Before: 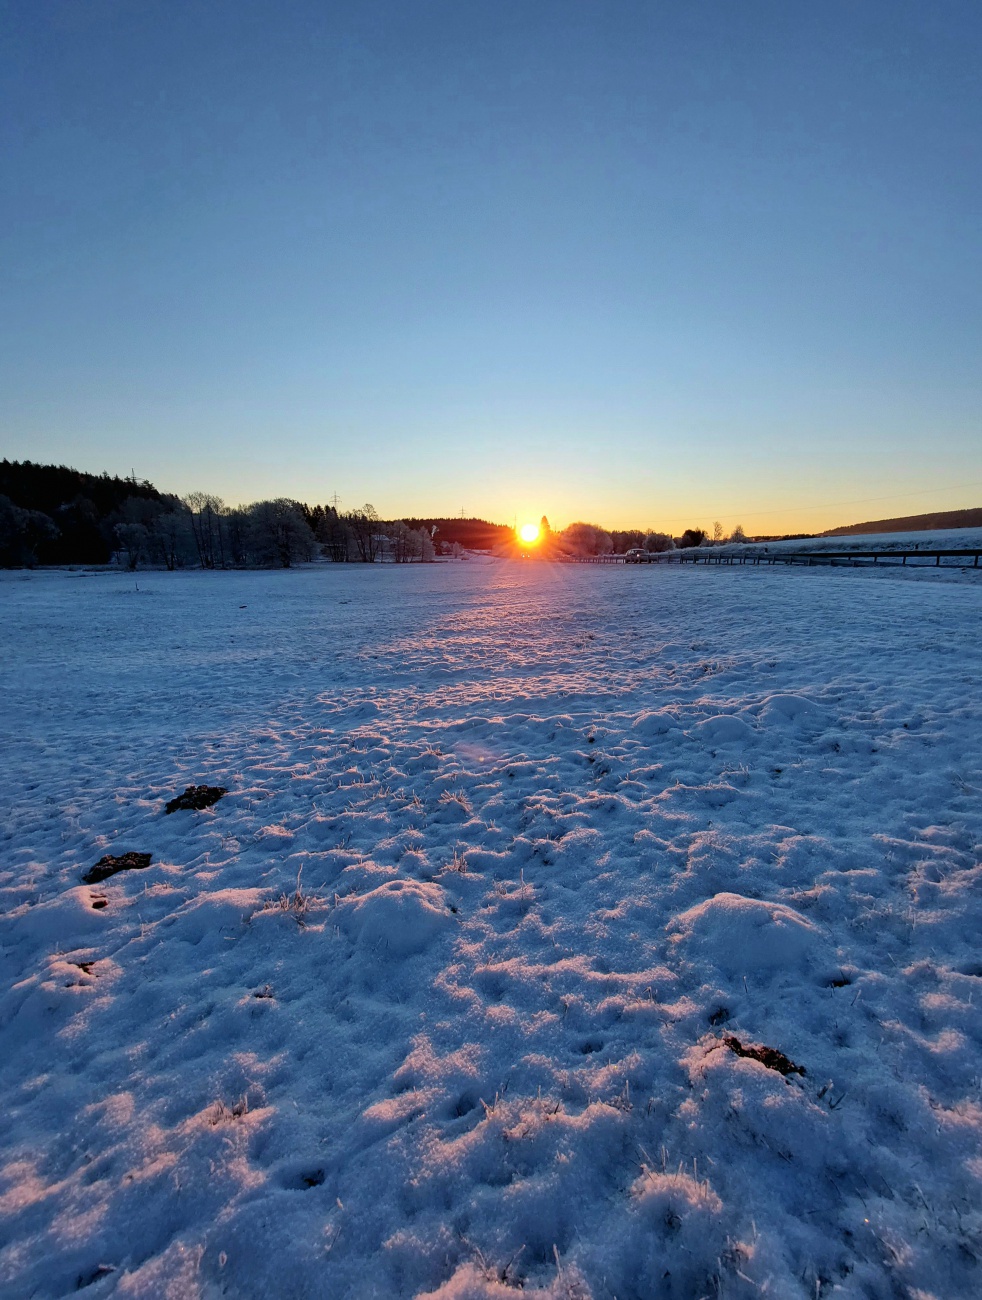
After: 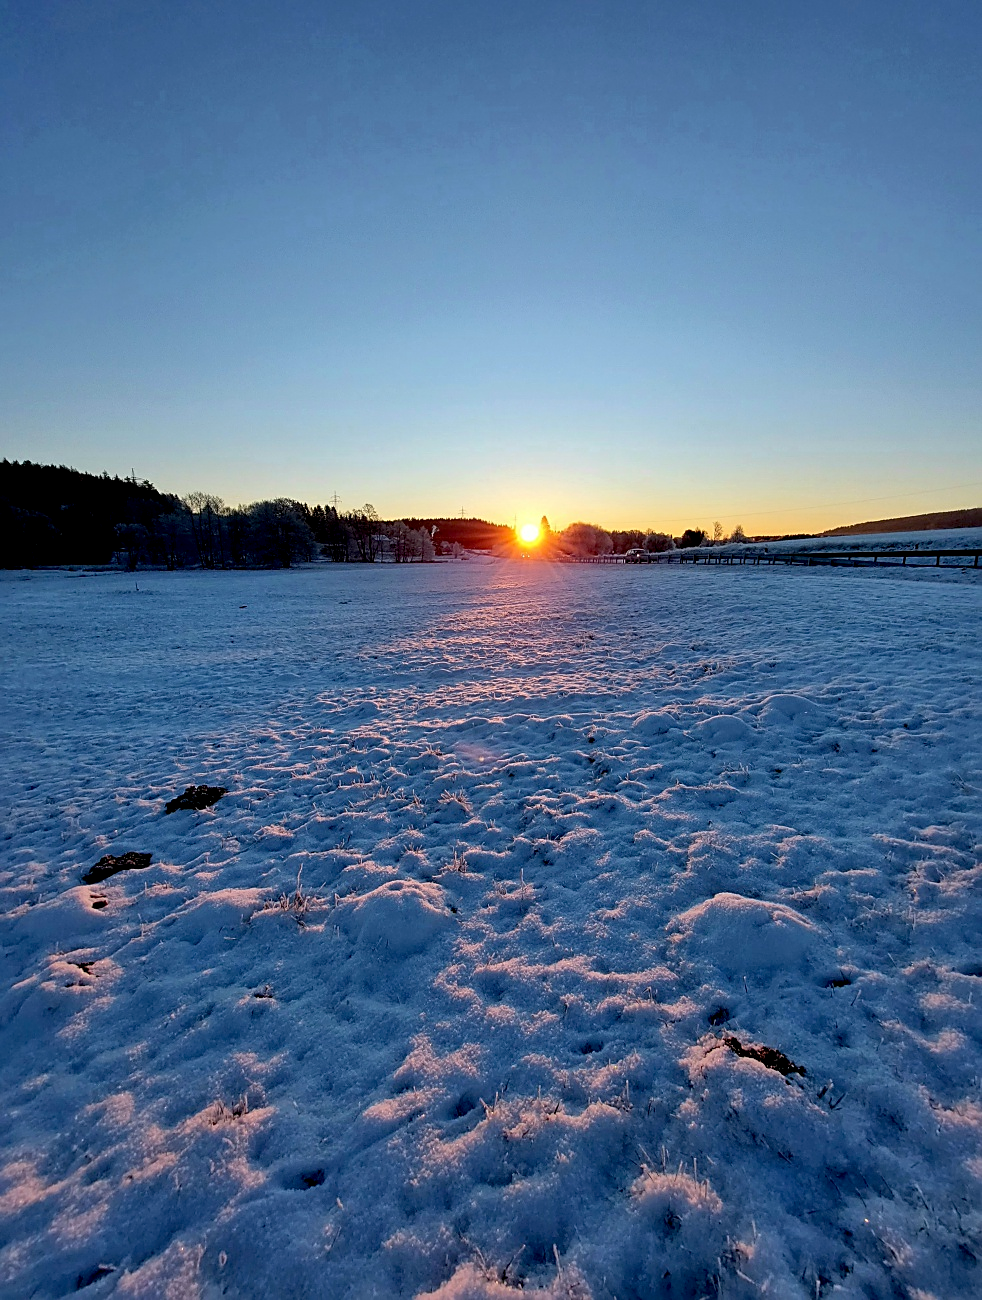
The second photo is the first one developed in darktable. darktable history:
exposure: black level correction 0.01, exposure 0.011 EV, compensate highlight preservation false
sharpen: on, module defaults
